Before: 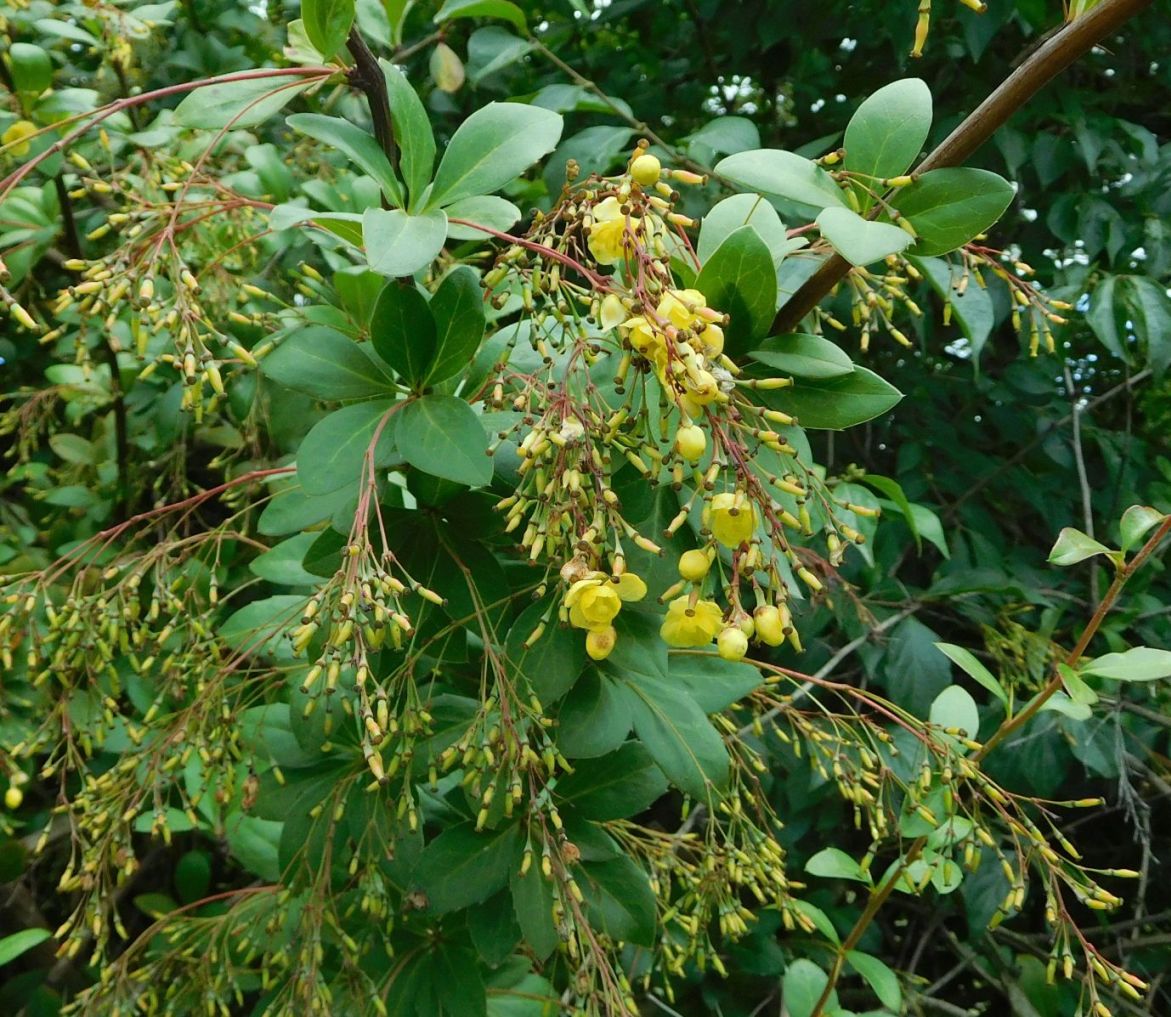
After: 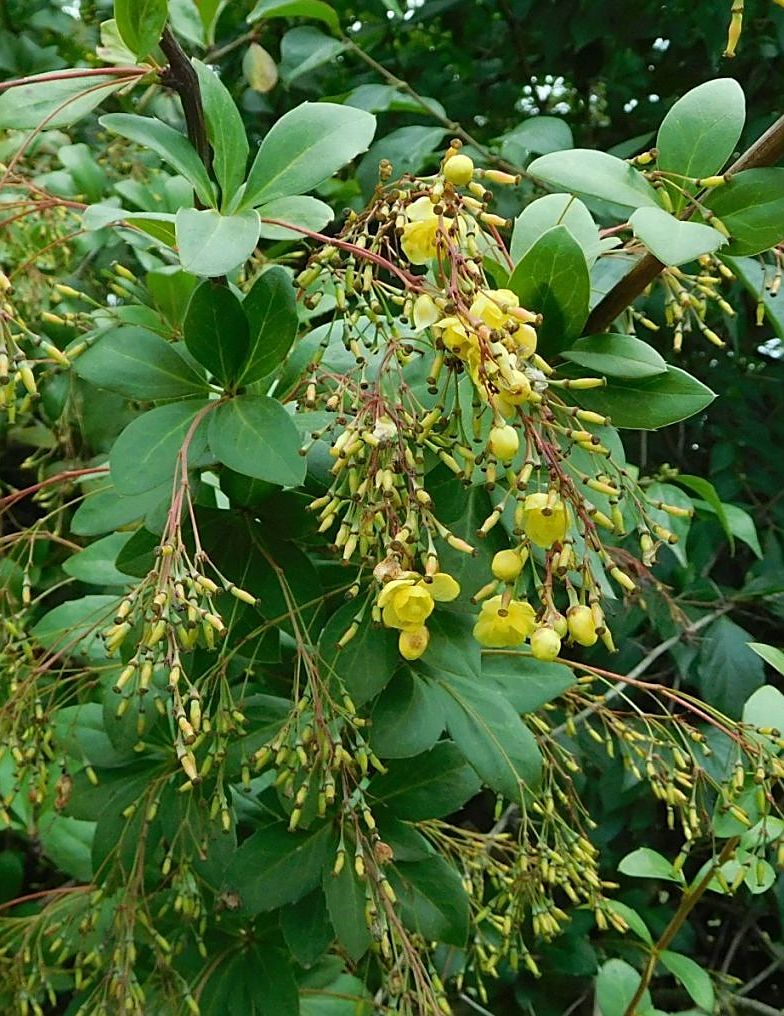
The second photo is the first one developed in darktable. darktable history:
crop and rotate: left 16.005%, right 17.007%
sharpen: on, module defaults
